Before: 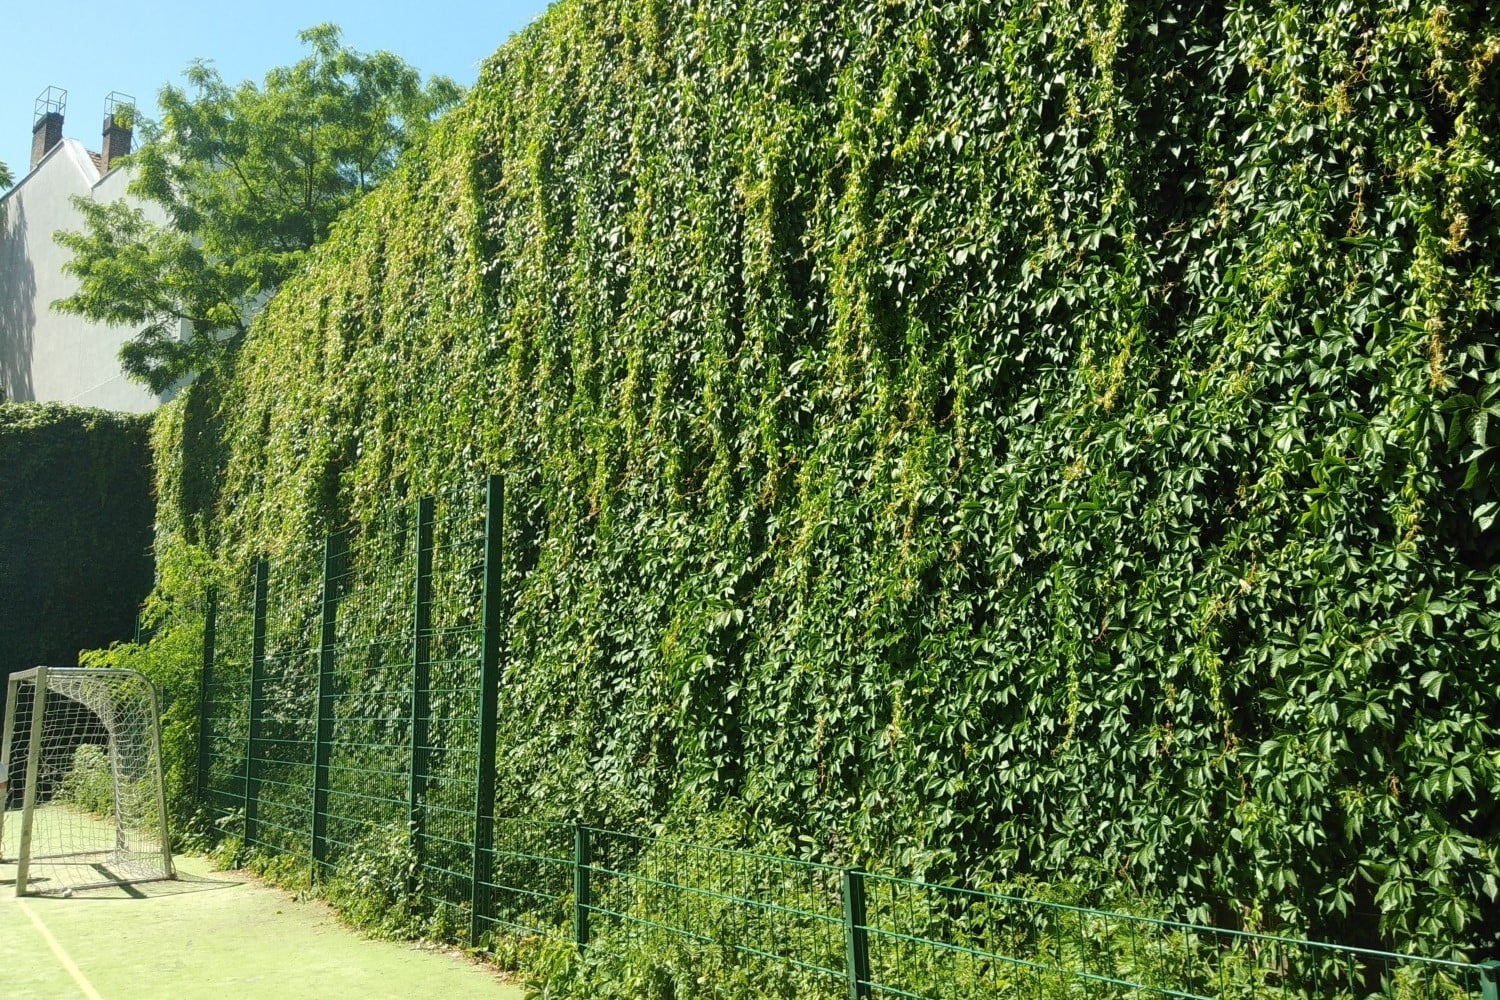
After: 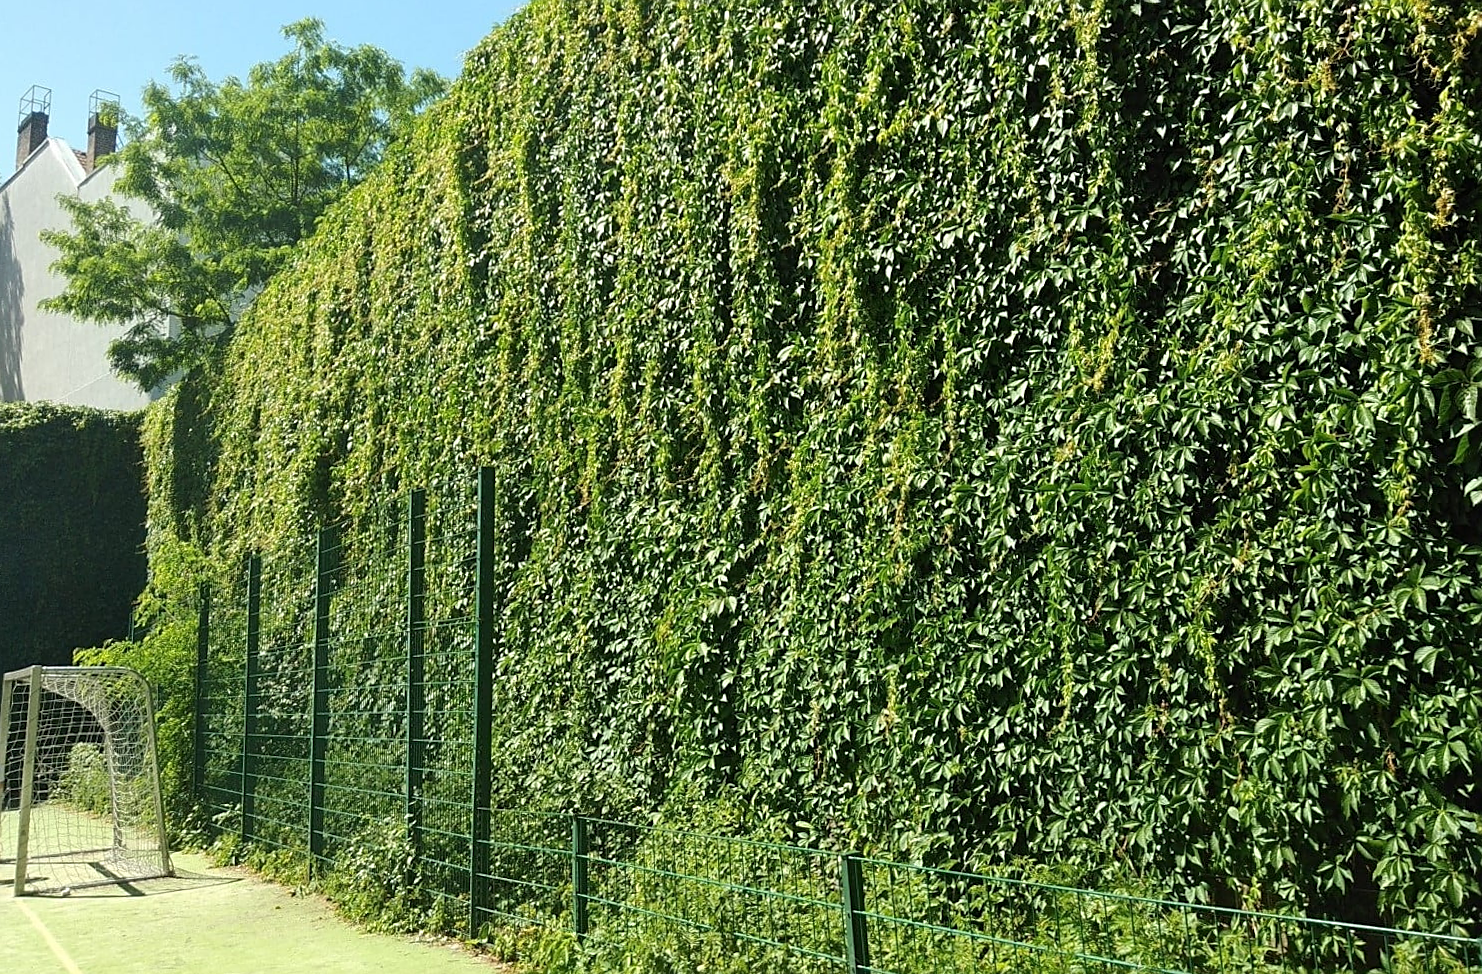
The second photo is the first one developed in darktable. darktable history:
rotate and perspective: rotation -1°, crop left 0.011, crop right 0.989, crop top 0.025, crop bottom 0.975
sharpen: on, module defaults
